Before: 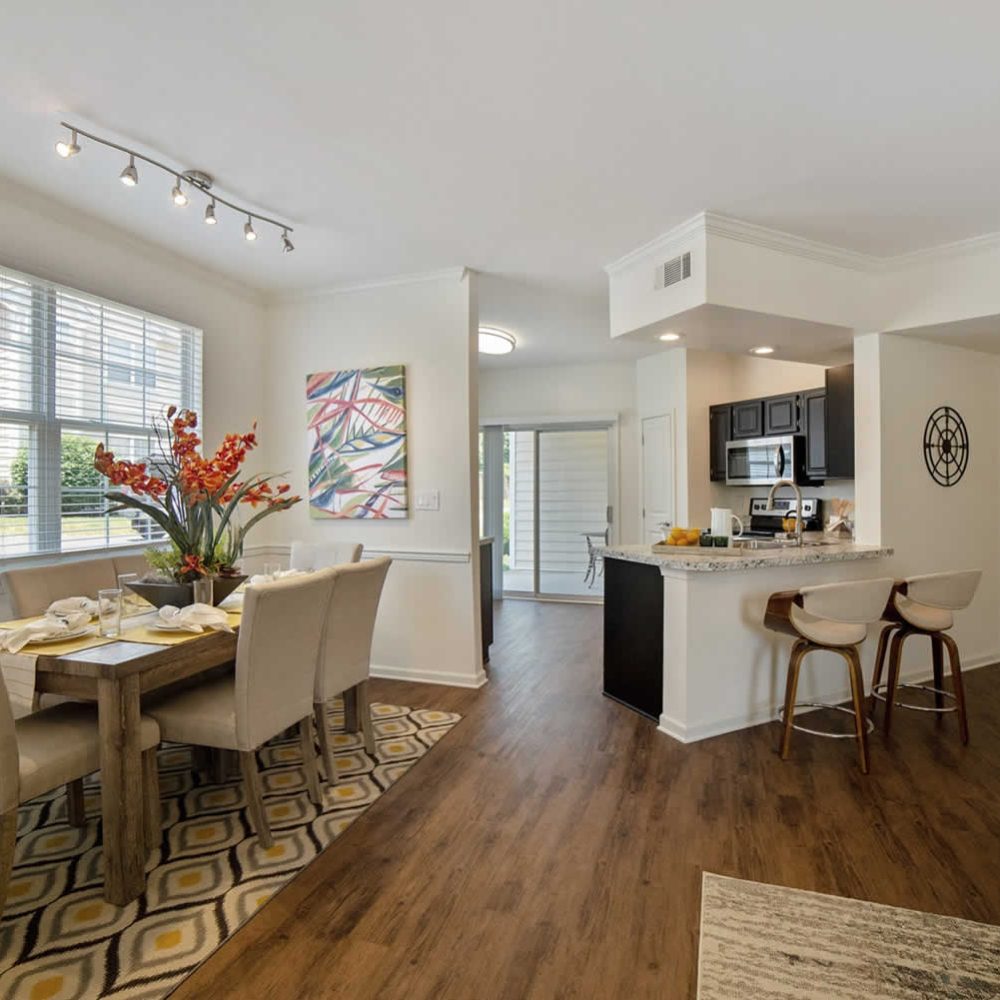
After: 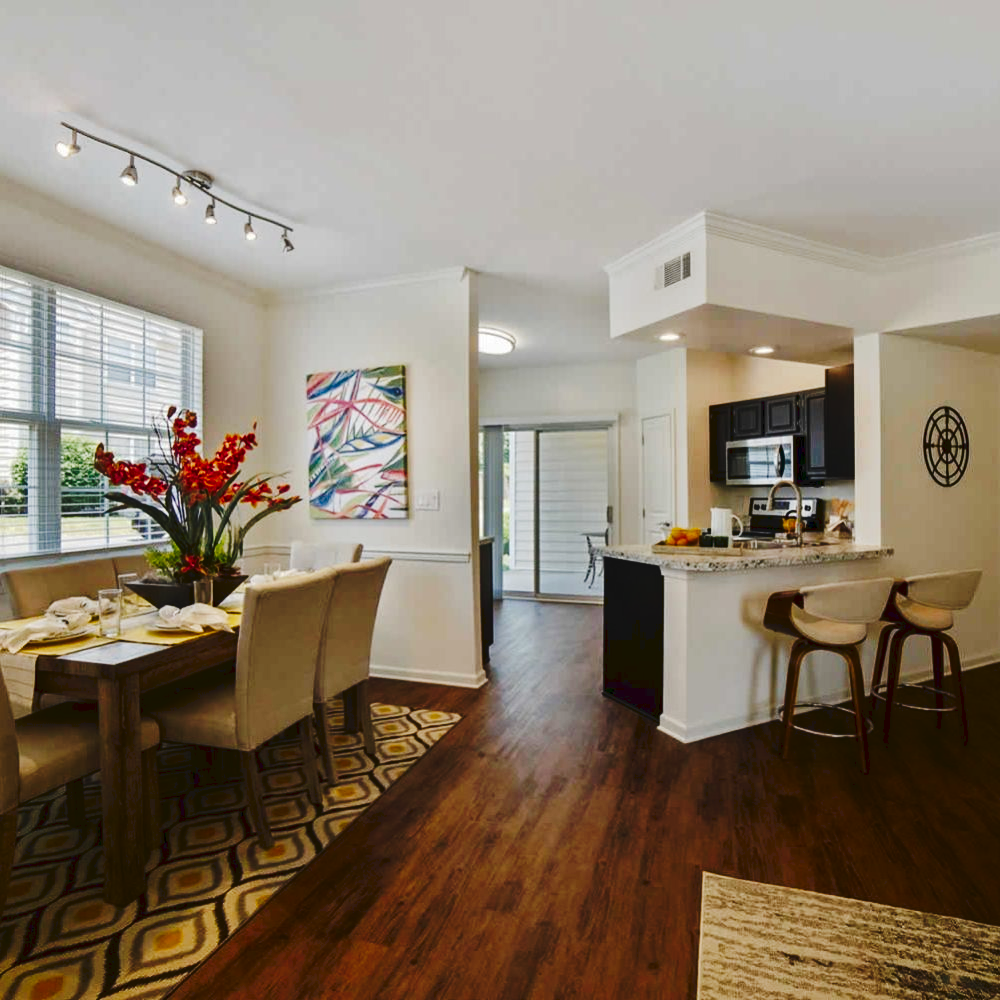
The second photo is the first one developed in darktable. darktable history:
contrast brightness saturation: brightness -0.25, saturation 0.2
tone curve: curves: ch0 [(0, 0) (0.003, 0.054) (0.011, 0.057) (0.025, 0.056) (0.044, 0.062) (0.069, 0.071) (0.1, 0.088) (0.136, 0.111) (0.177, 0.146) (0.224, 0.19) (0.277, 0.261) (0.335, 0.363) (0.399, 0.458) (0.468, 0.562) (0.543, 0.653) (0.623, 0.725) (0.709, 0.801) (0.801, 0.853) (0.898, 0.915) (1, 1)], preserve colors none
